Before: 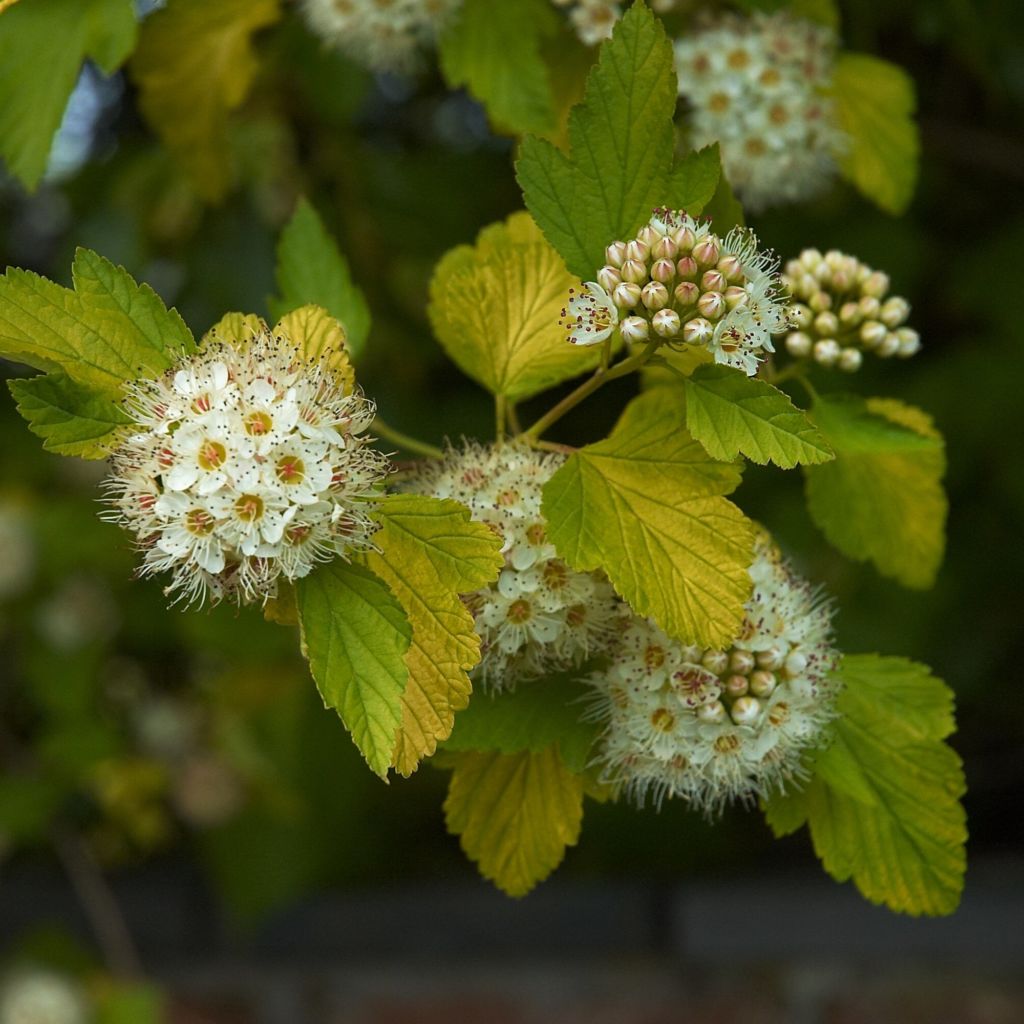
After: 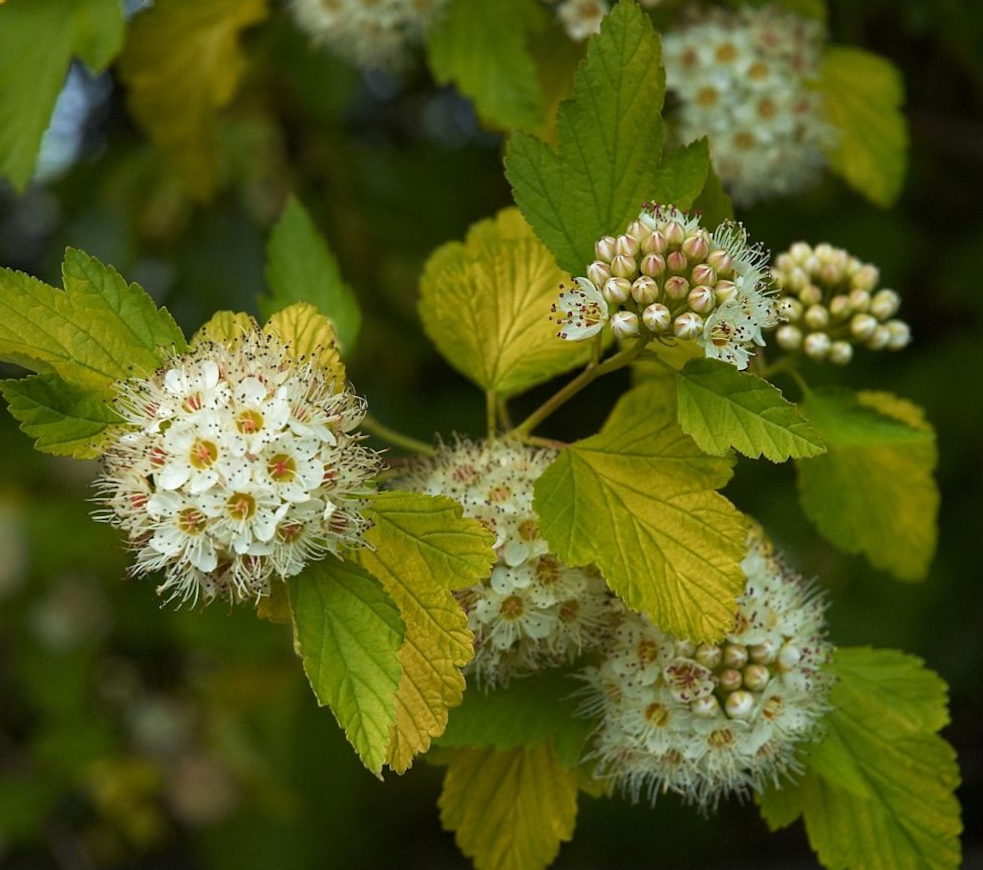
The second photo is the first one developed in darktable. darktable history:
crop and rotate: angle 0.508°, left 0.432%, right 2.708%, bottom 14.277%
